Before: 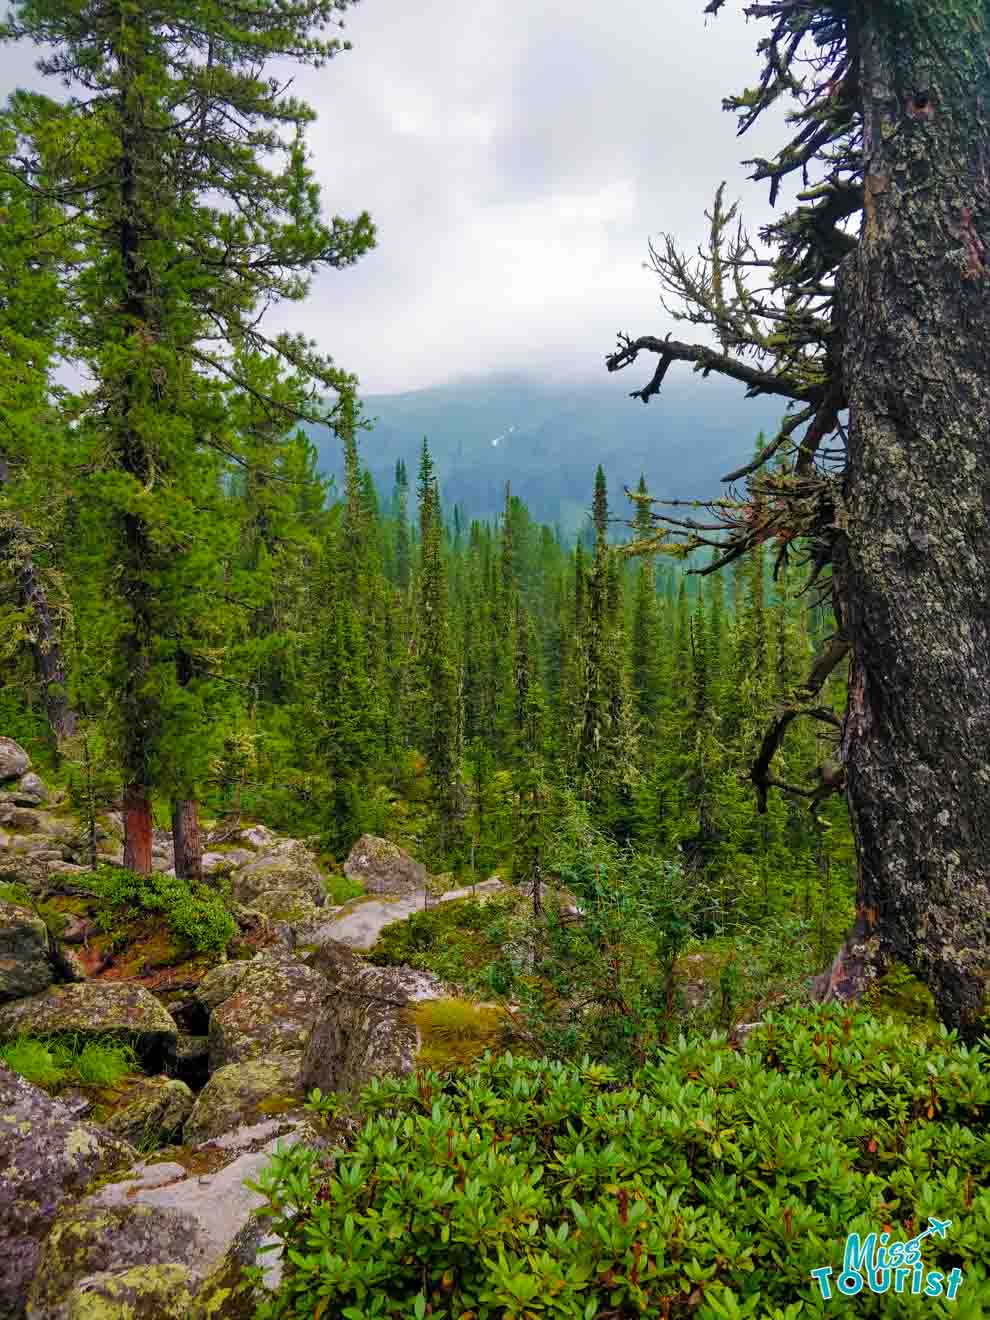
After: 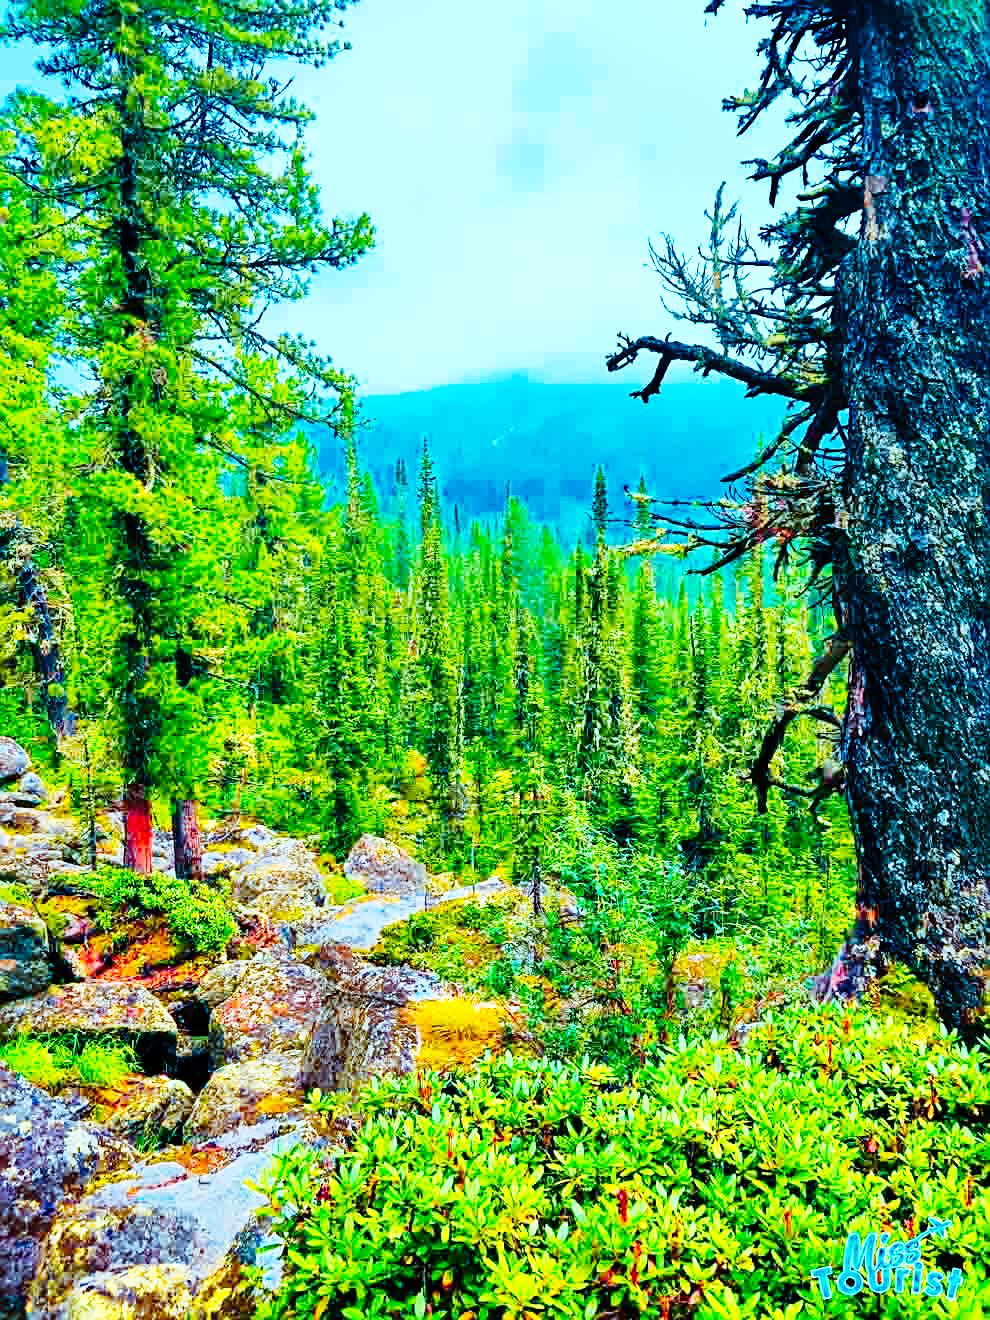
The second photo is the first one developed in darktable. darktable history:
color calibration: output R [1.422, -0.35, -0.252, 0], output G [-0.238, 1.259, -0.084, 0], output B [-0.081, -0.196, 1.58, 0], output brightness [0.49, 0.671, -0.57, 0], x 0.381, y 0.391, temperature 4089.72 K
tone curve: curves: ch0 [(0, 0) (0.003, 0.001) (0.011, 0.004) (0.025, 0.009) (0.044, 0.016) (0.069, 0.025) (0.1, 0.036) (0.136, 0.059) (0.177, 0.103) (0.224, 0.175) (0.277, 0.274) (0.335, 0.395) (0.399, 0.52) (0.468, 0.635) (0.543, 0.733) (0.623, 0.817) (0.709, 0.888) (0.801, 0.93) (0.898, 0.964) (1, 1)], preserve colors none
sharpen: on, module defaults
